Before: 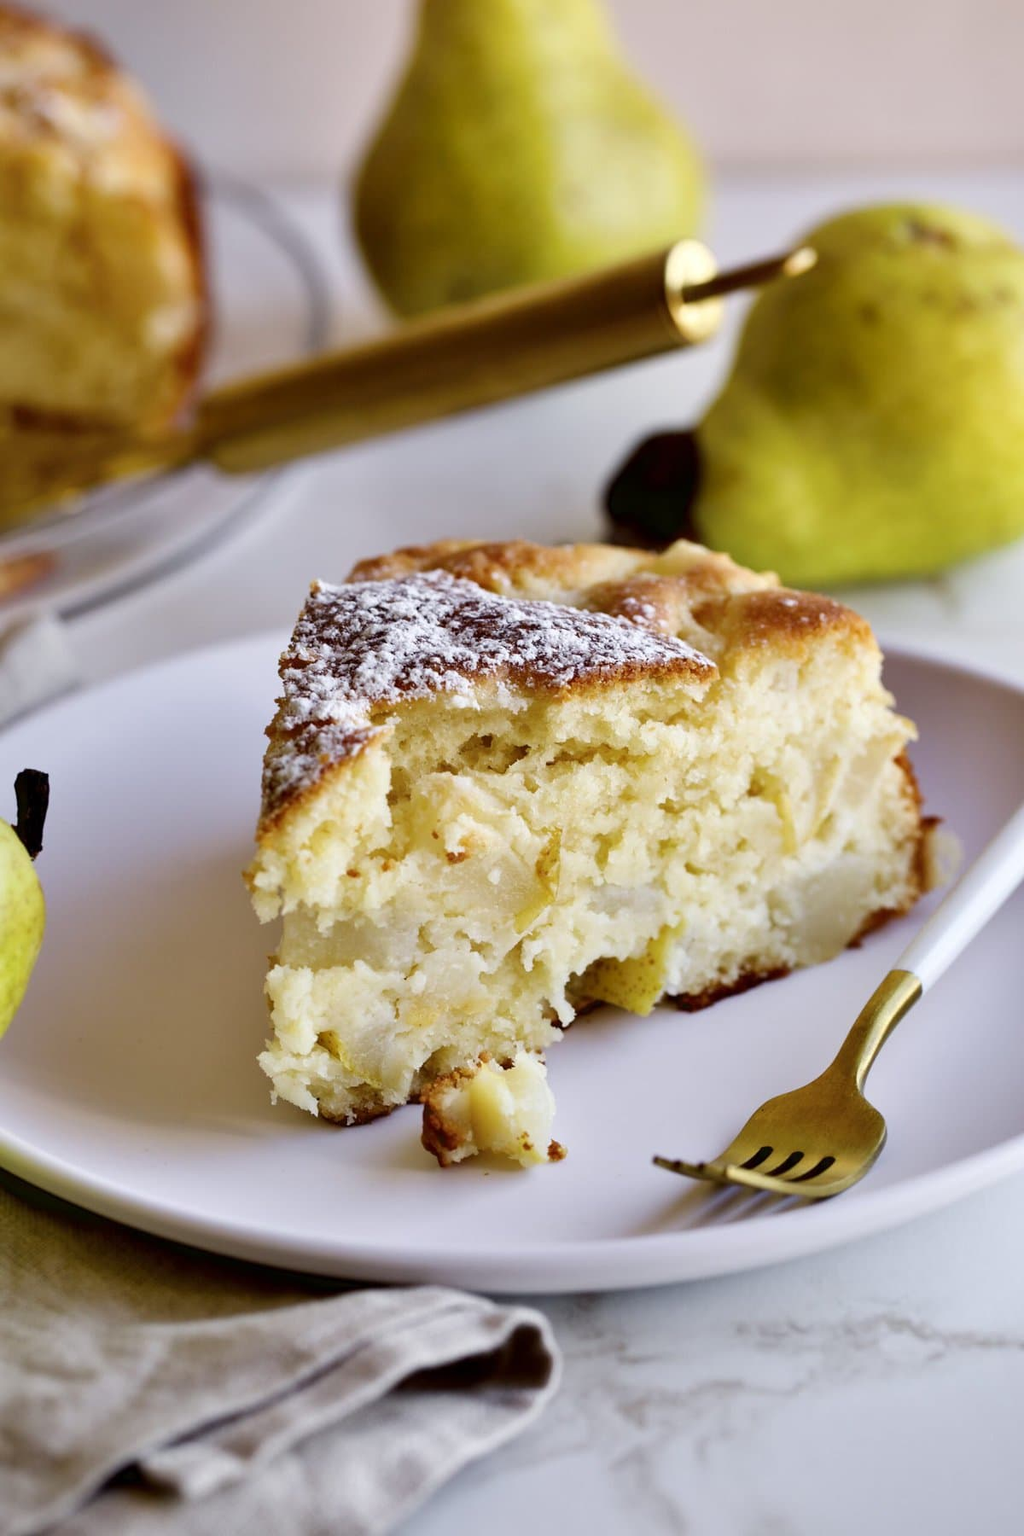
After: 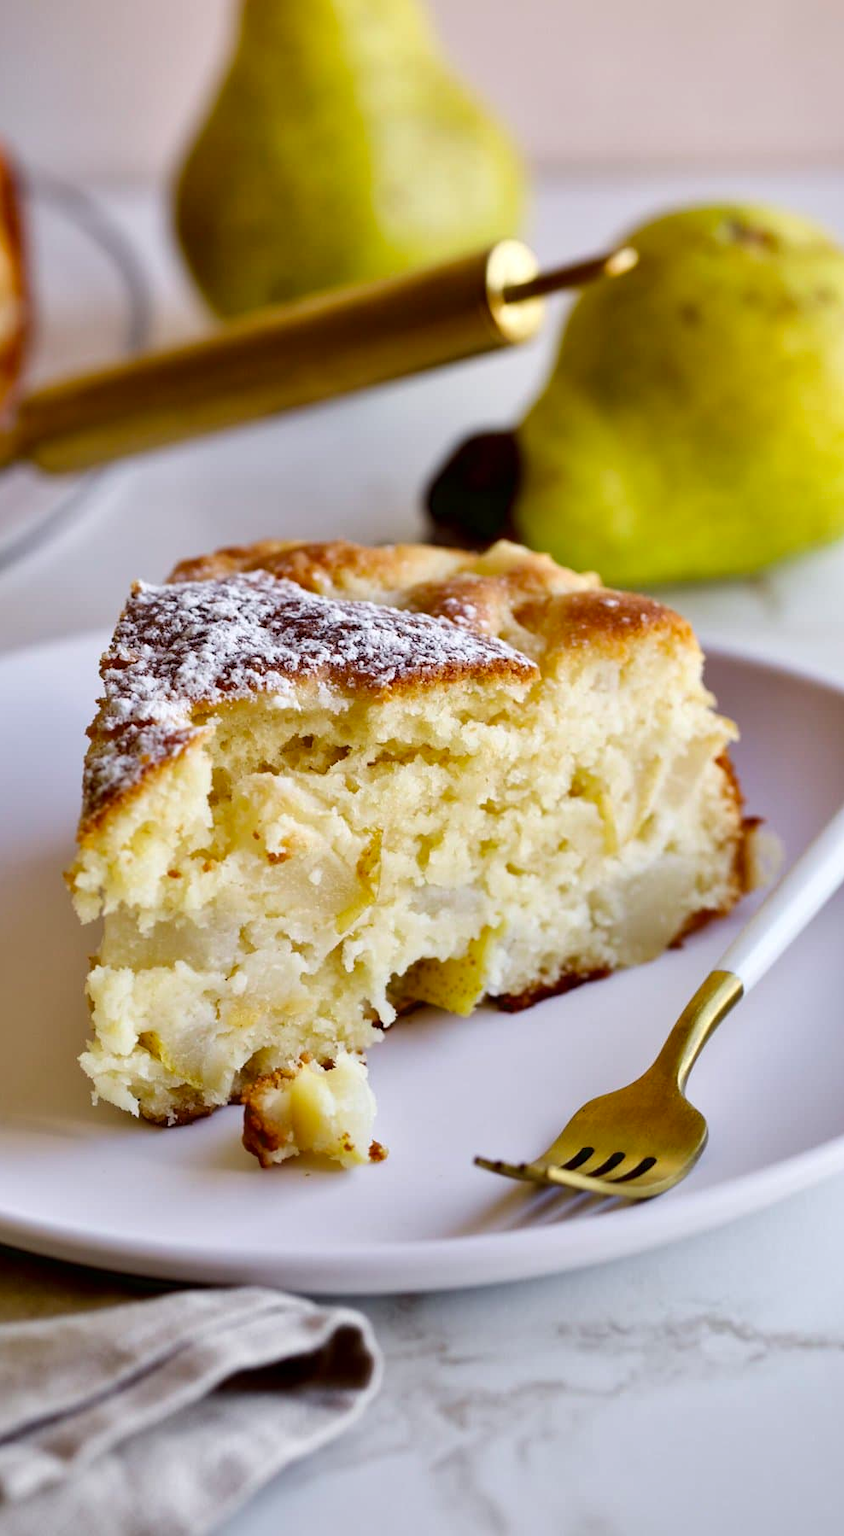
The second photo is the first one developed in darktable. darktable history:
crop: left 17.582%, bottom 0.031%
local contrast: mode bilateral grid, contrast 10, coarseness 25, detail 115%, midtone range 0.2
exposure: compensate exposure bias true, compensate highlight preservation false
